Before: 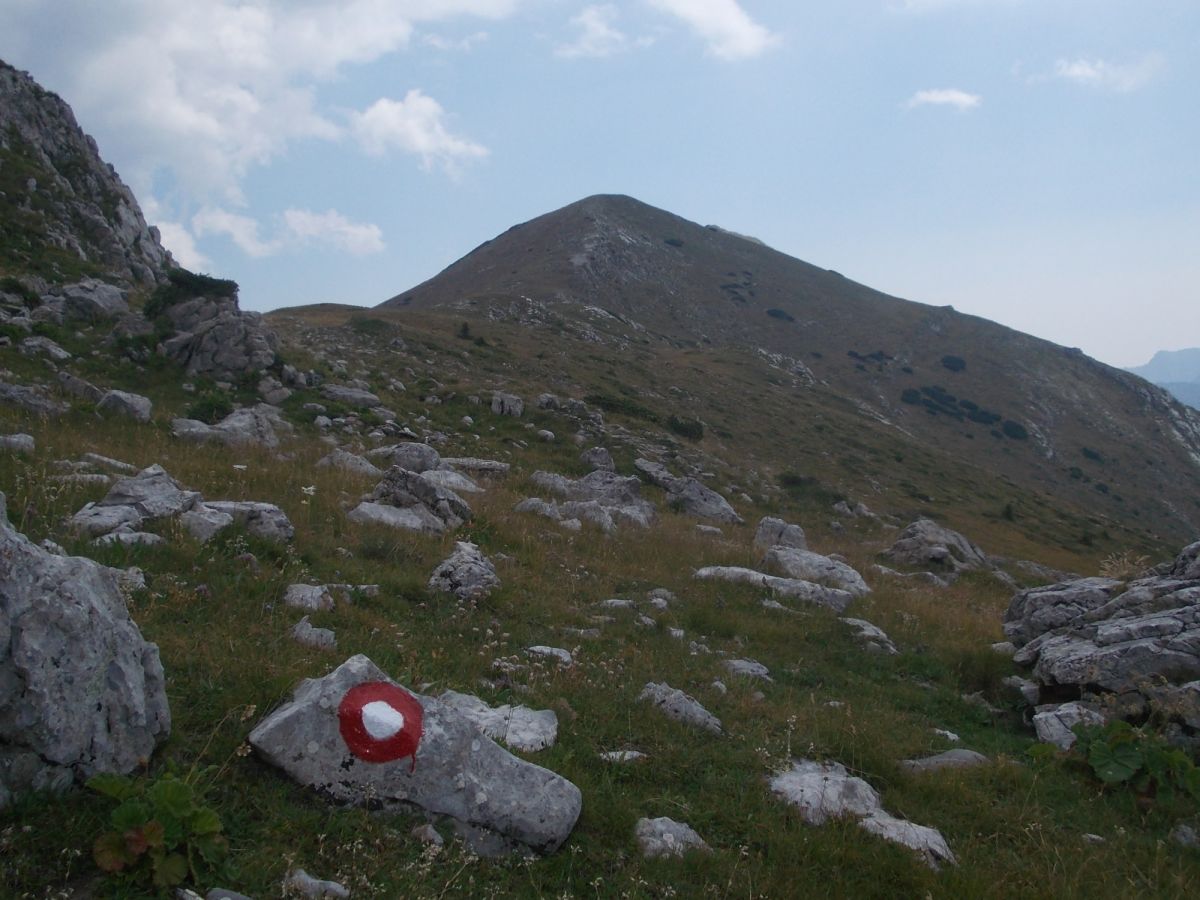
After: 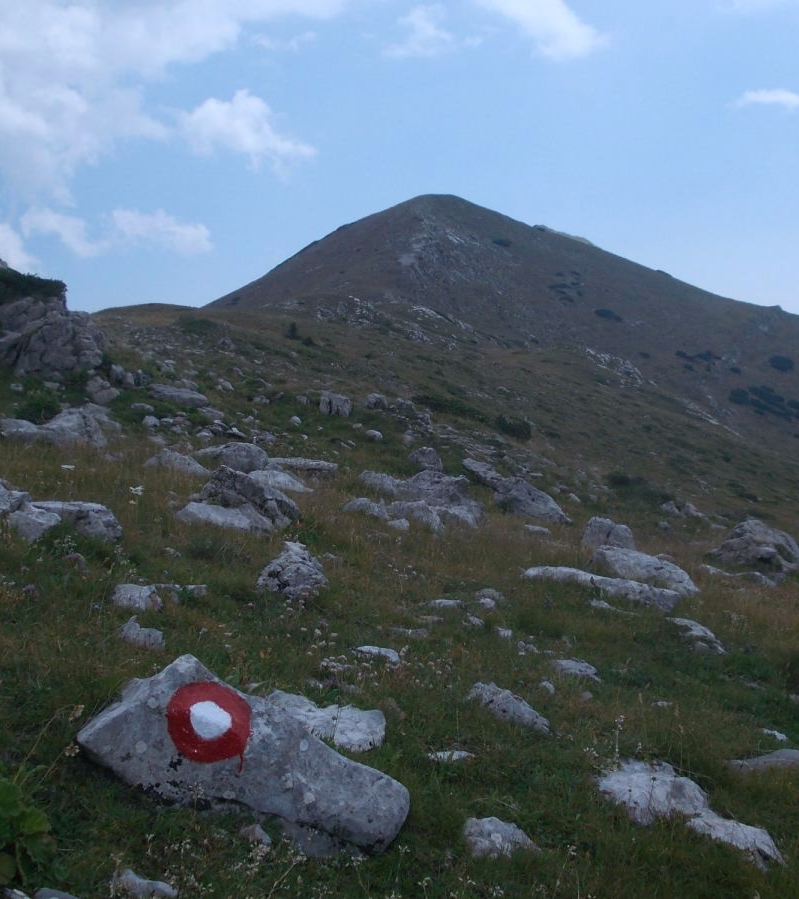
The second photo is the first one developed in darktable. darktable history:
white balance: emerald 1
exposure: exposure -0.05 EV
color calibration: x 0.37, y 0.382, temperature 4313.32 K
crop and rotate: left 14.385%, right 18.948%
